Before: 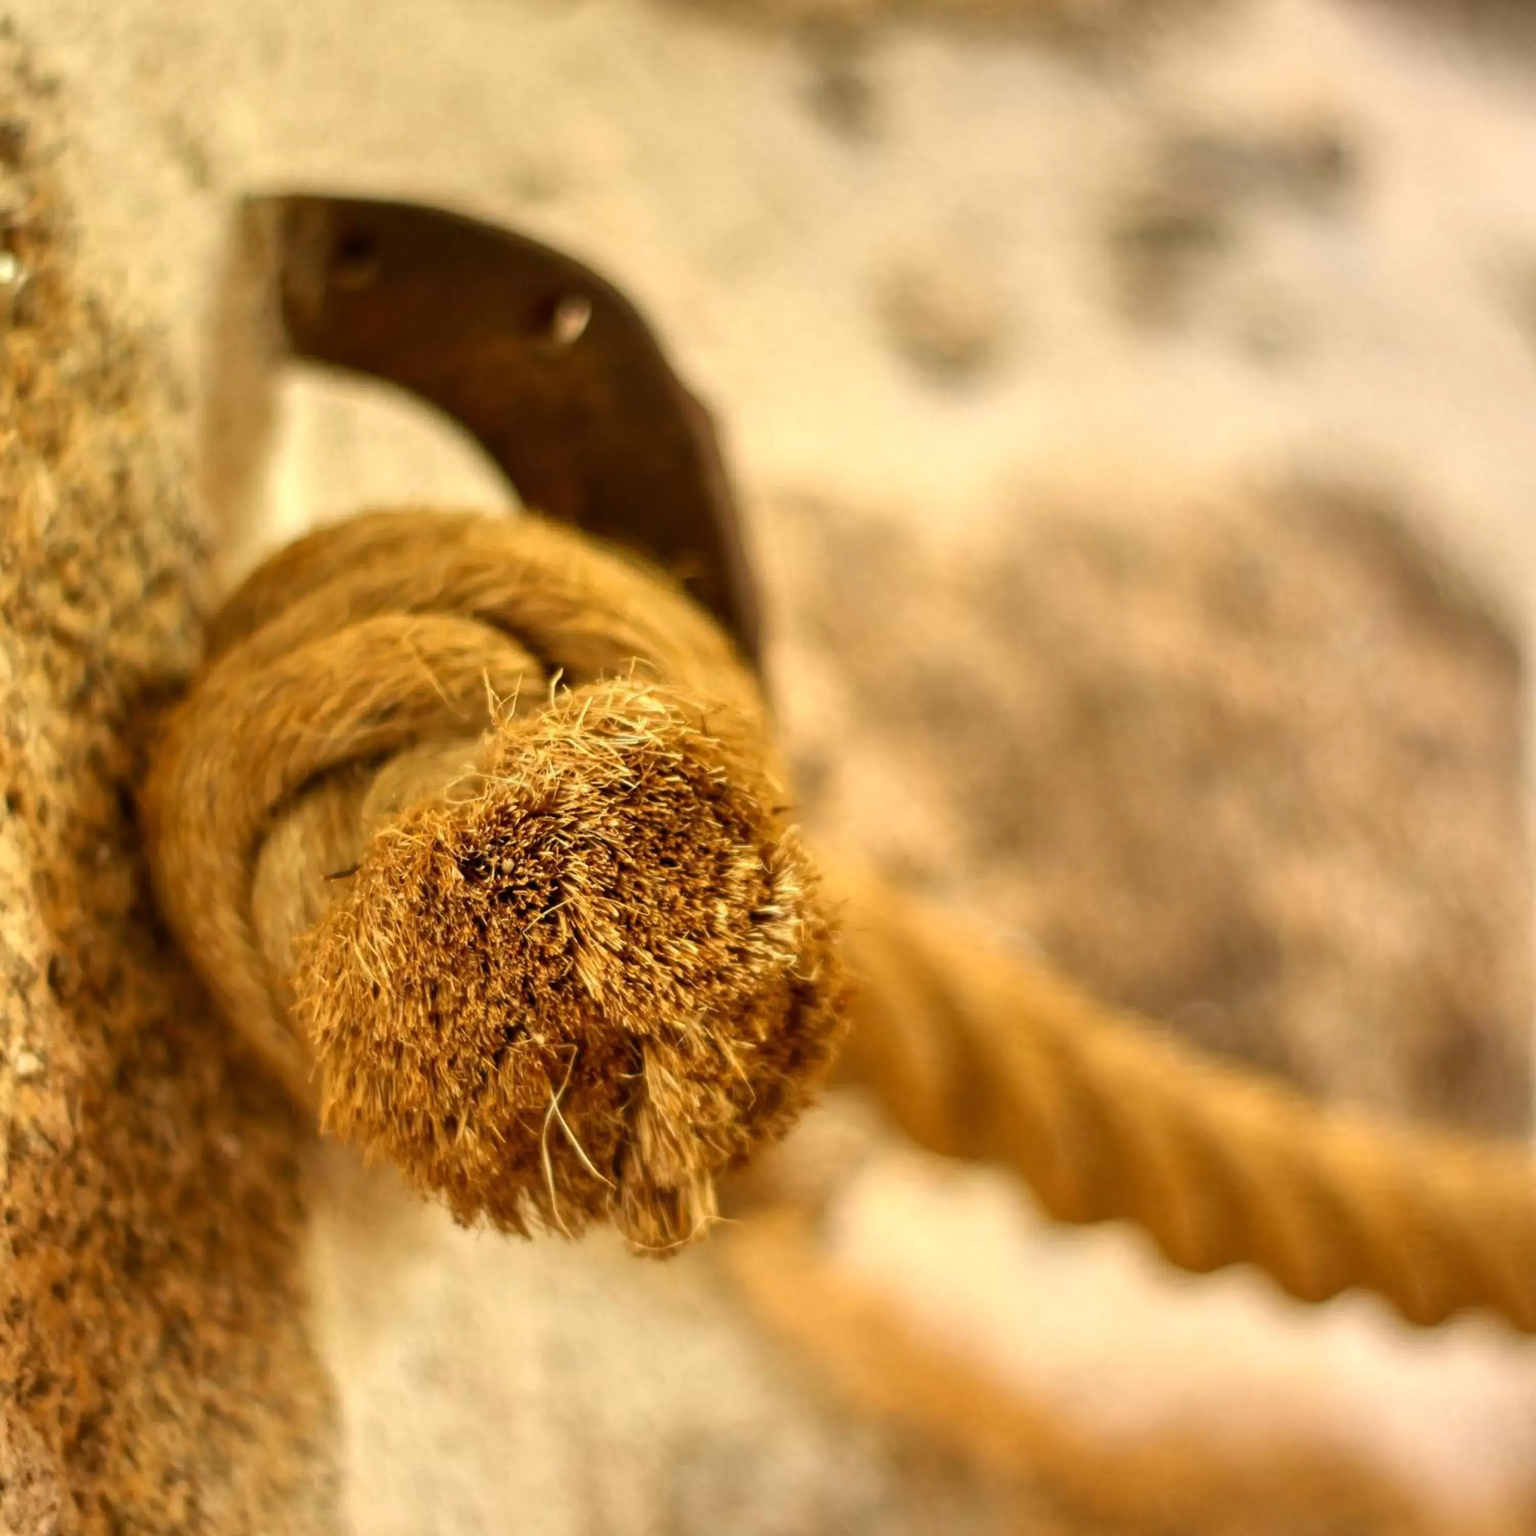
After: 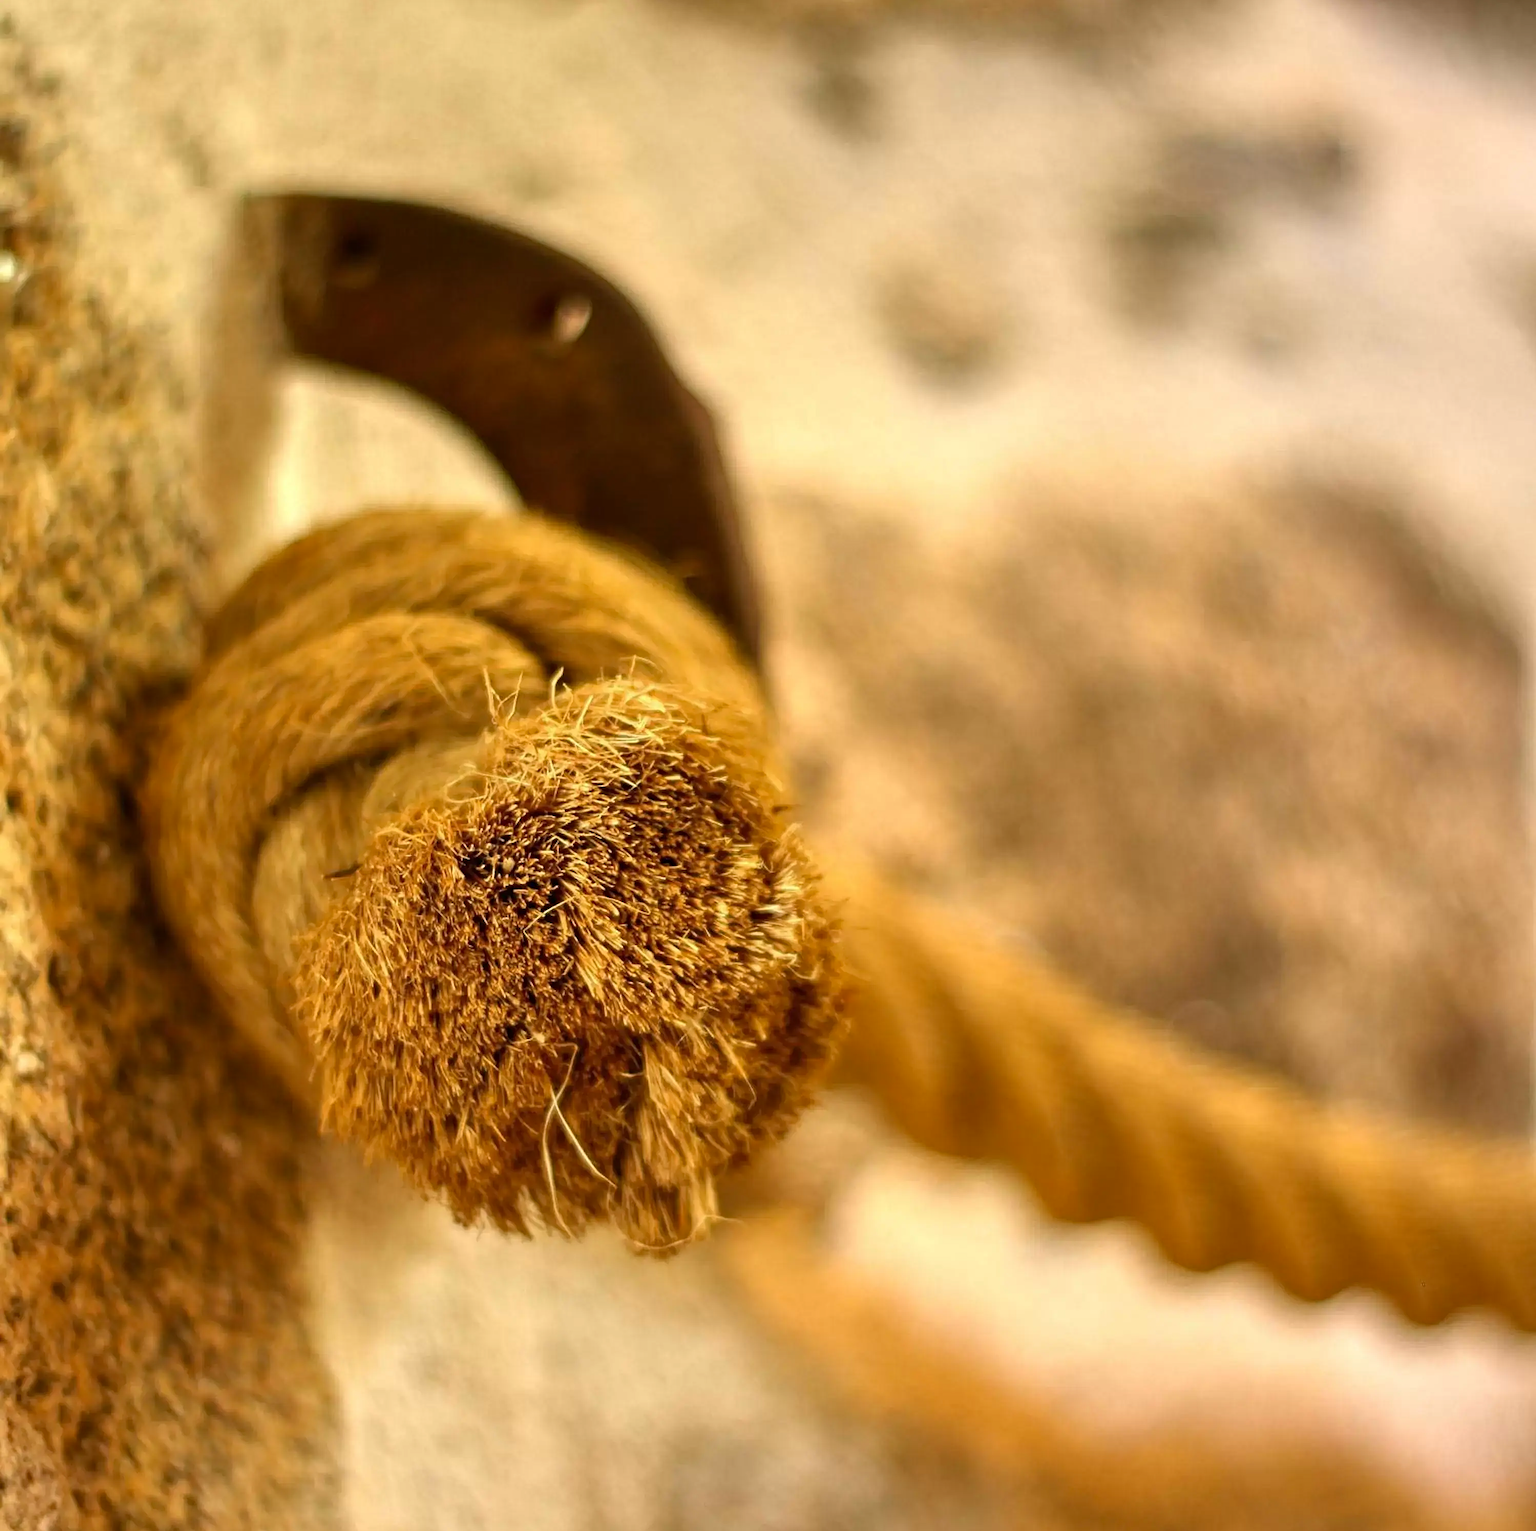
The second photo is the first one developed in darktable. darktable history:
sharpen: on, module defaults
crop: top 0.104%, bottom 0.173%
haze removal: compatibility mode true, adaptive false
